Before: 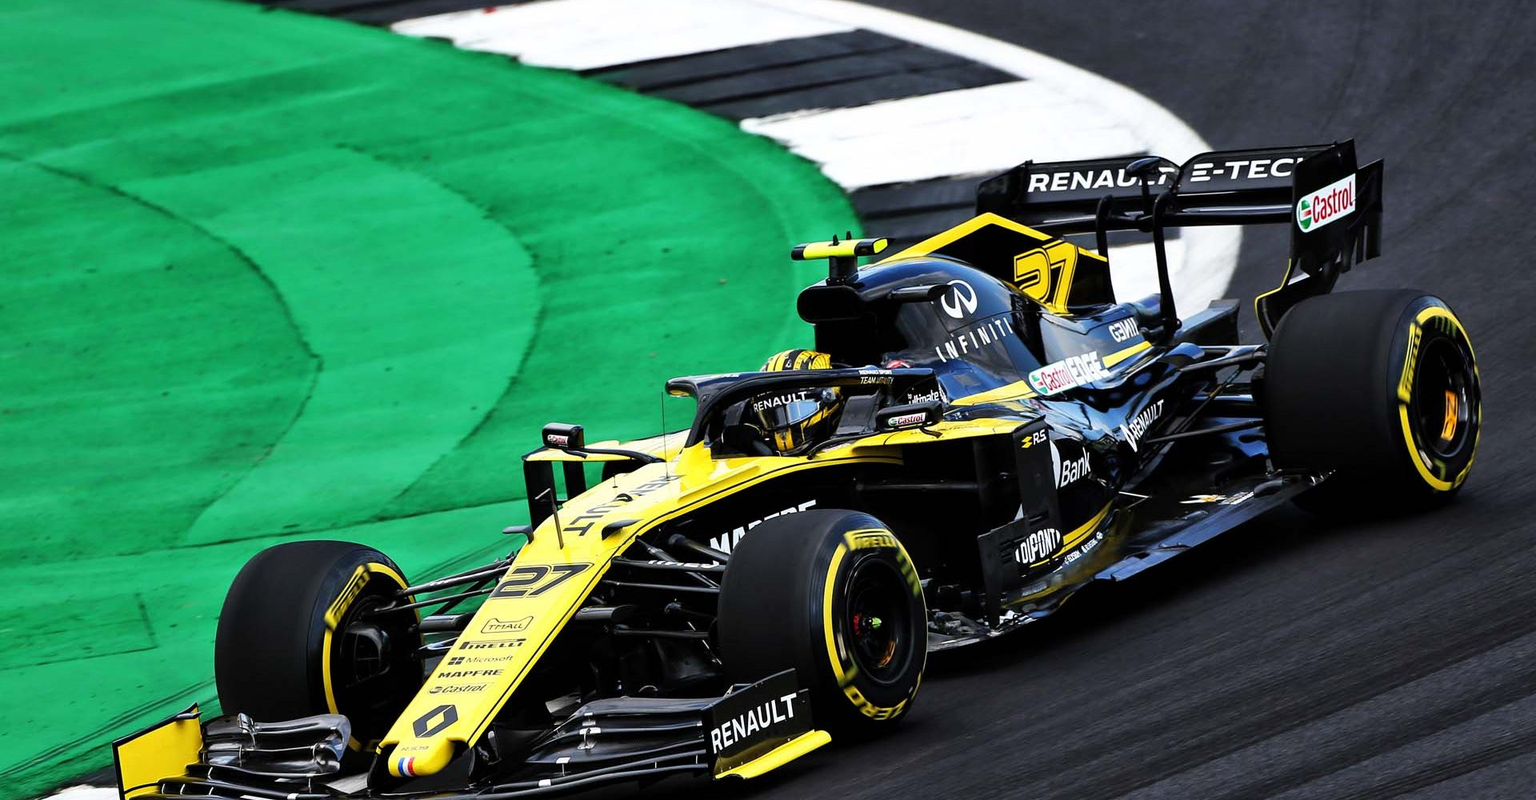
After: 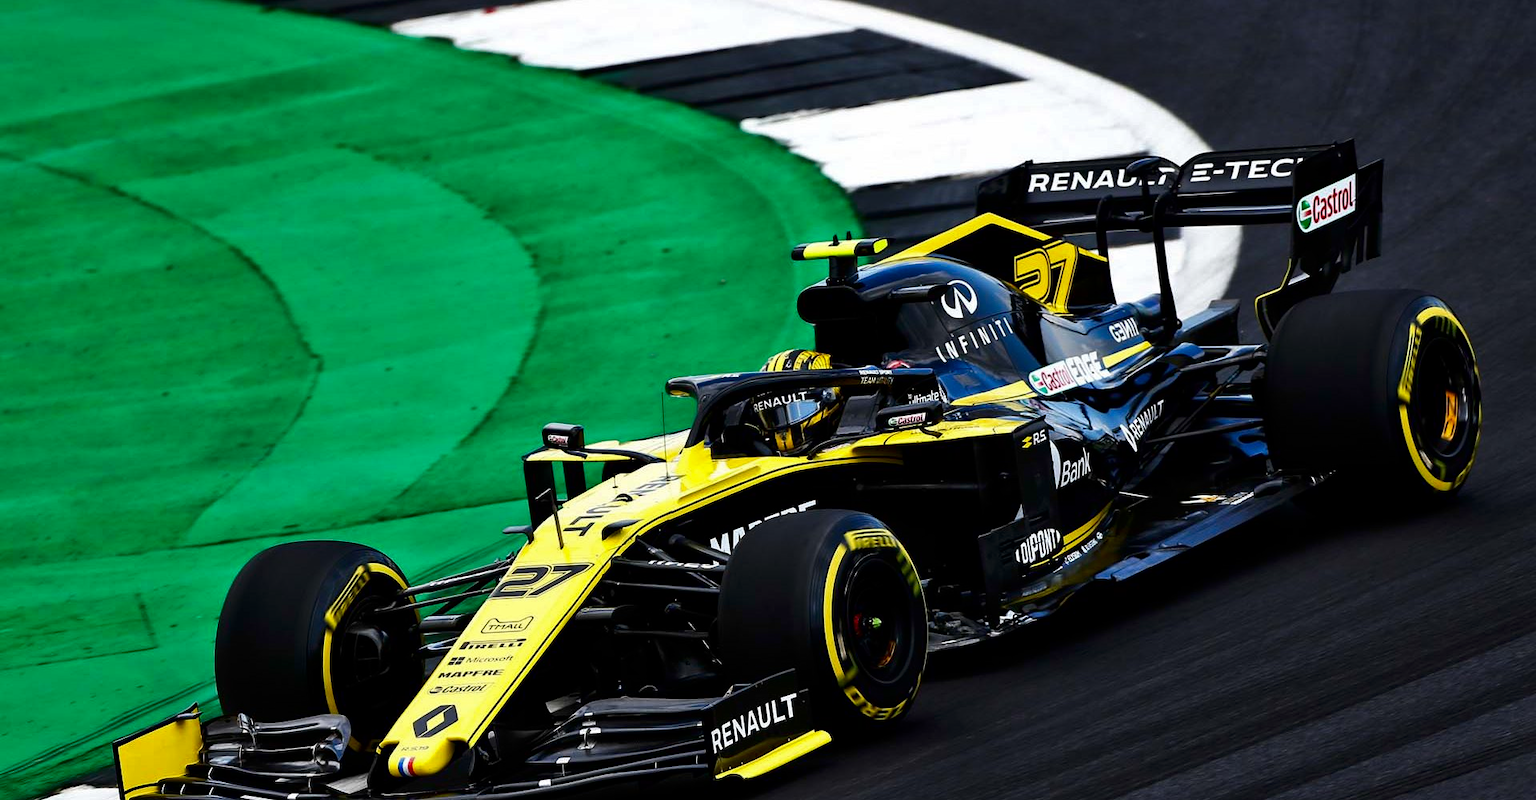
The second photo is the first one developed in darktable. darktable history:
contrast brightness saturation: brightness -0.197, saturation 0.077
